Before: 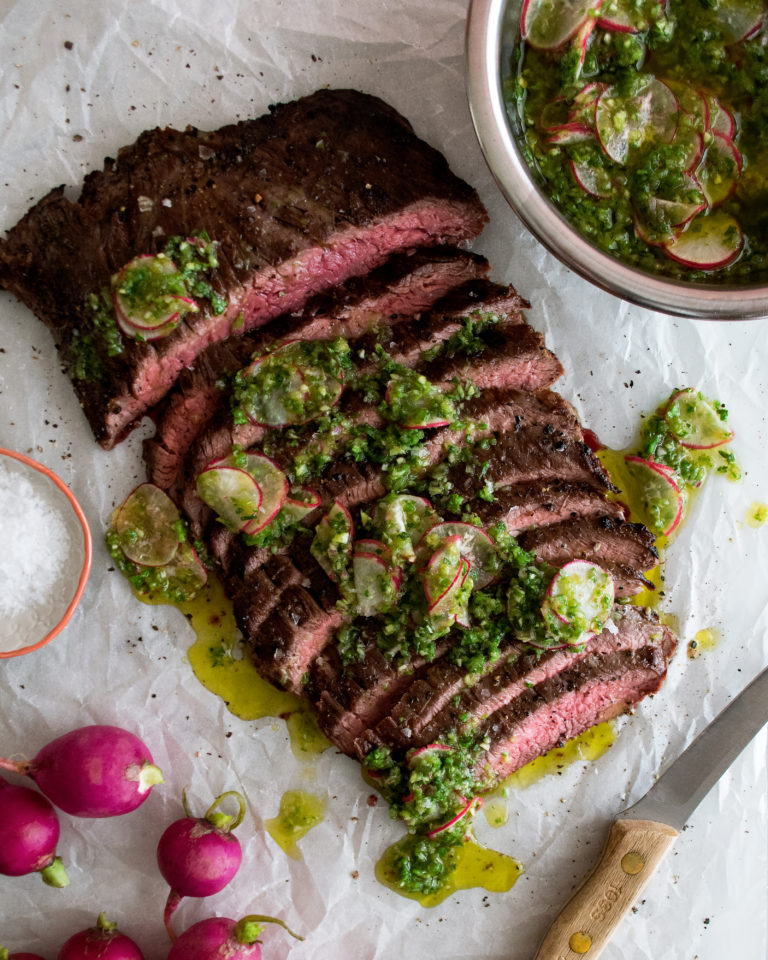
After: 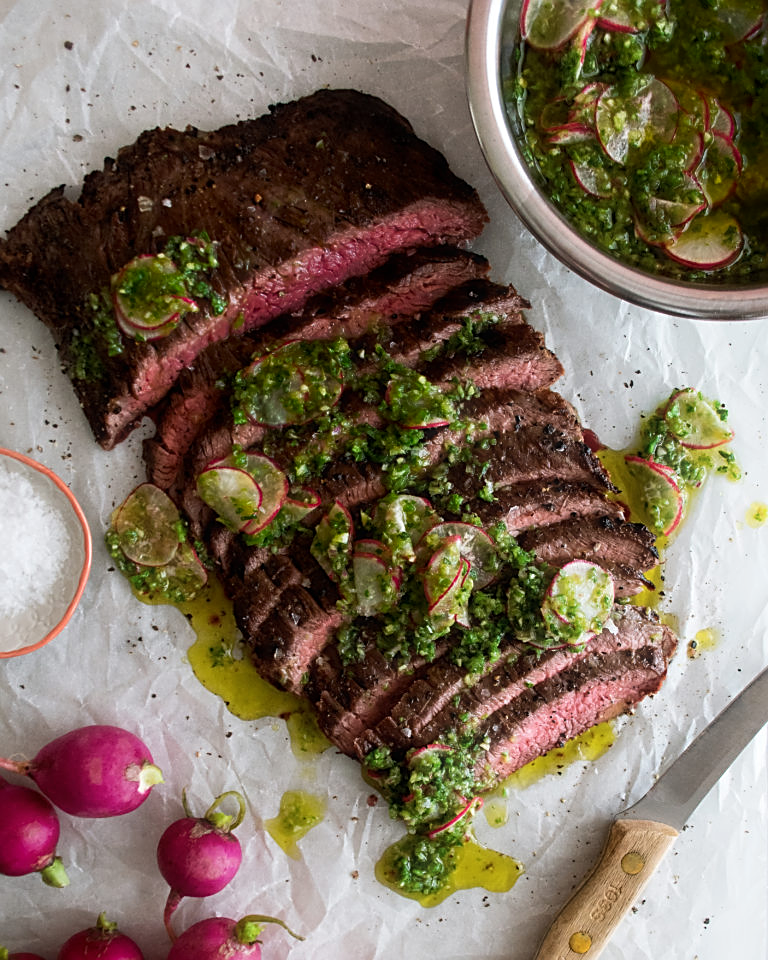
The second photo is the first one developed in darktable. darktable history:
haze removal: strength -0.05
shadows and highlights: shadows -70, highlights 35, soften with gaussian
sharpen: on, module defaults
